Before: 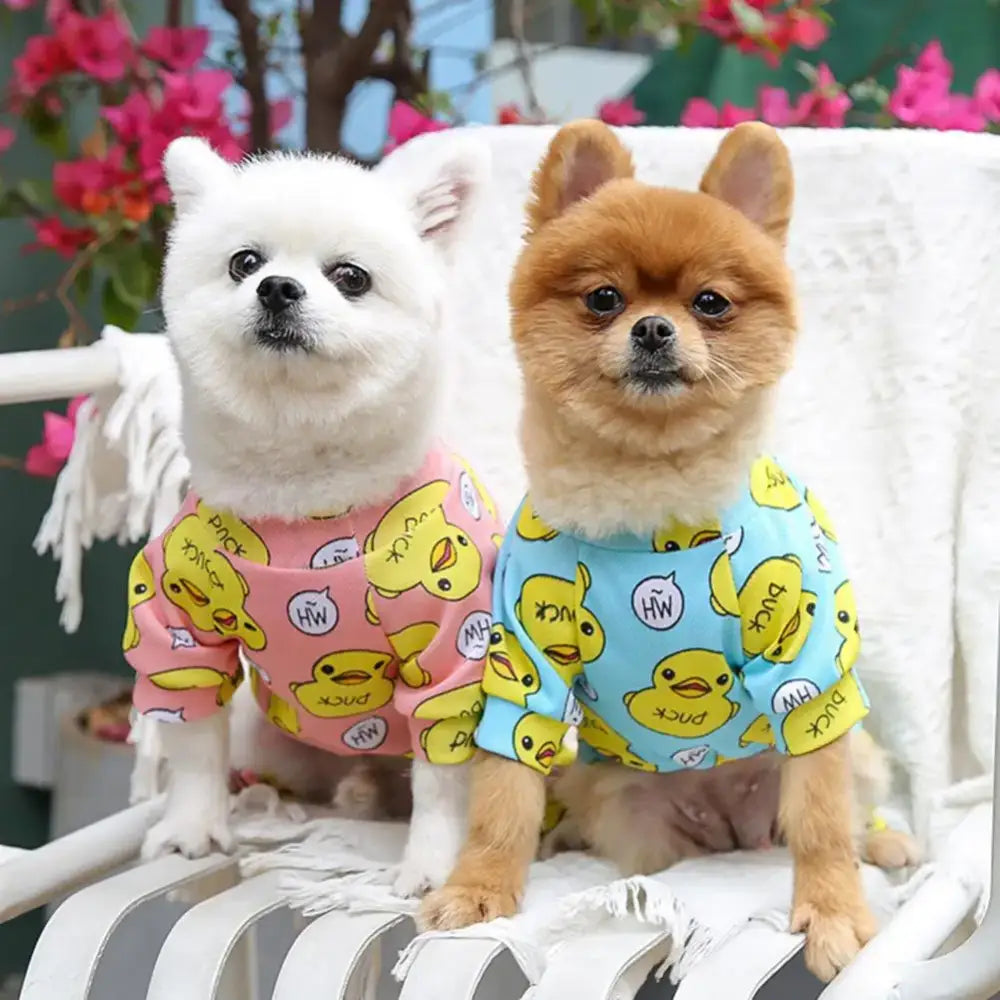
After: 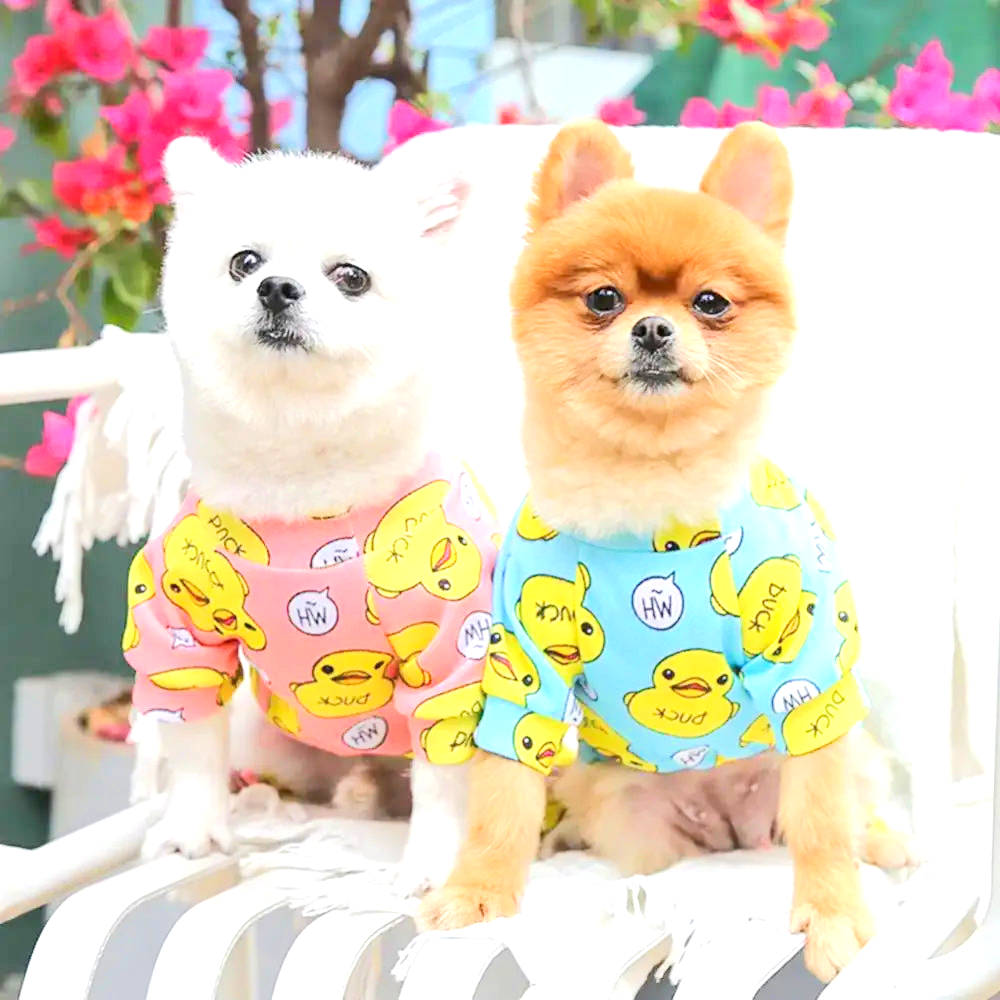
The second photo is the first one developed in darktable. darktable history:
tone equalizer: -8 EV 1.99 EV, -7 EV 1.99 EV, -6 EV 1.98 EV, -5 EV 1.99 EV, -4 EV 1.96 EV, -3 EV 1.49 EV, -2 EV 0.978 EV, -1 EV 0.511 EV, edges refinement/feathering 500, mask exposure compensation -1.57 EV, preserve details no
